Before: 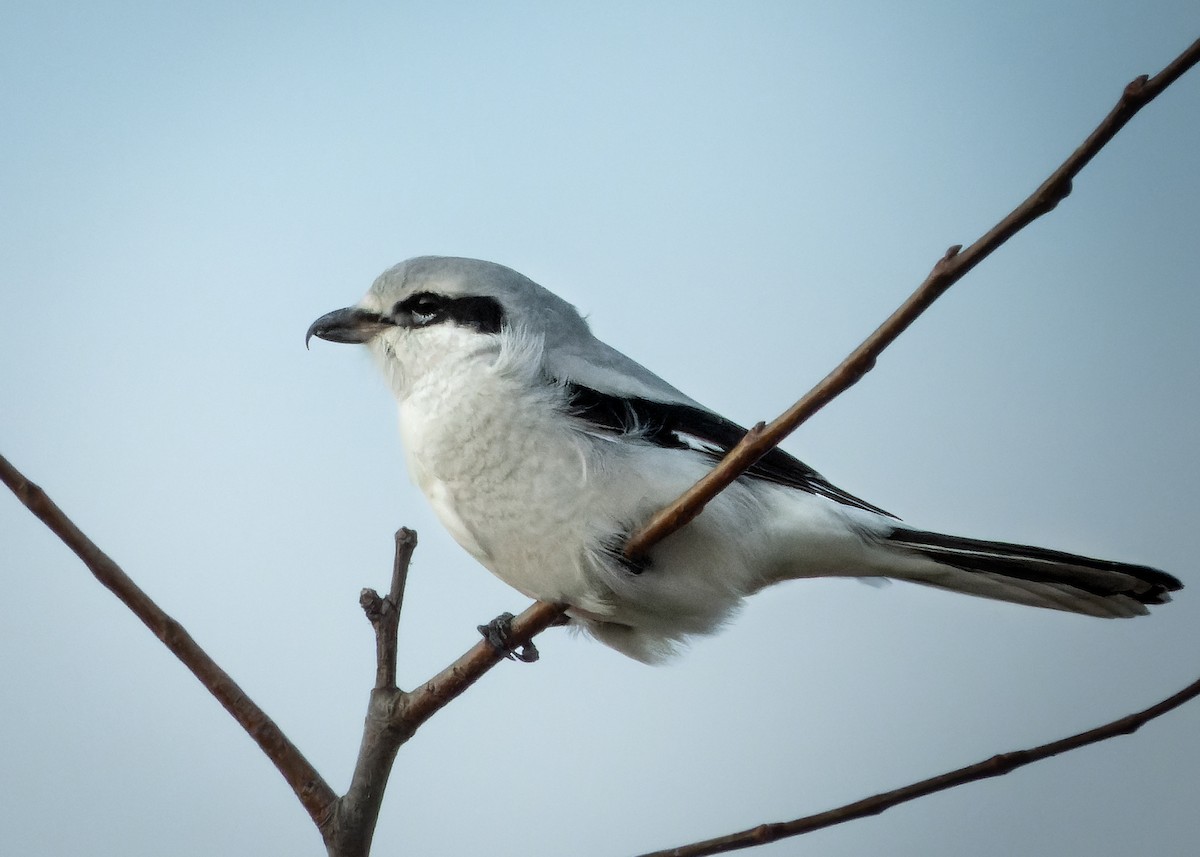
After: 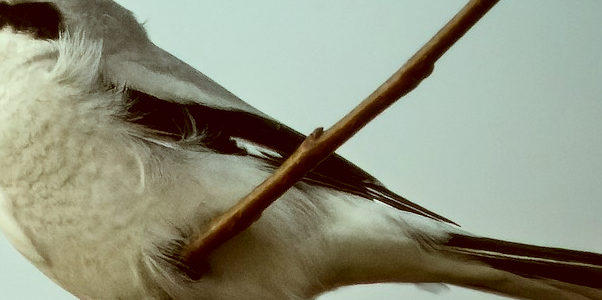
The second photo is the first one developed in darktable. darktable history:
crop: left 36.84%, top 34.354%, right 12.921%, bottom 30.602%
exposure: black level correction 0.002, compensate highlight preservation false
color correction: highlights a* -6.3, highlights b* 9.22, shadows a* 10.05, shadows b* 23.36
tone curve: curves: ch0 [(0.016, 0.011) (0.204, 0.146) (0.515, 0.476) (0.78, 0.795) (1, 0.981)], color space Lab, independent channels, preserve colors none
